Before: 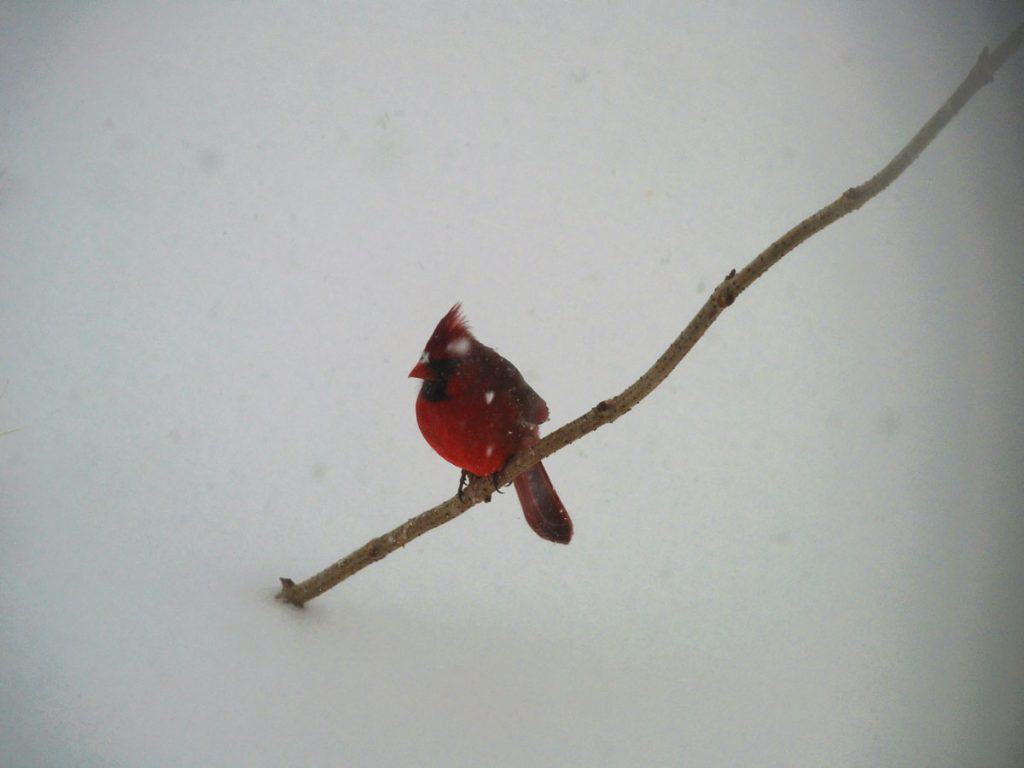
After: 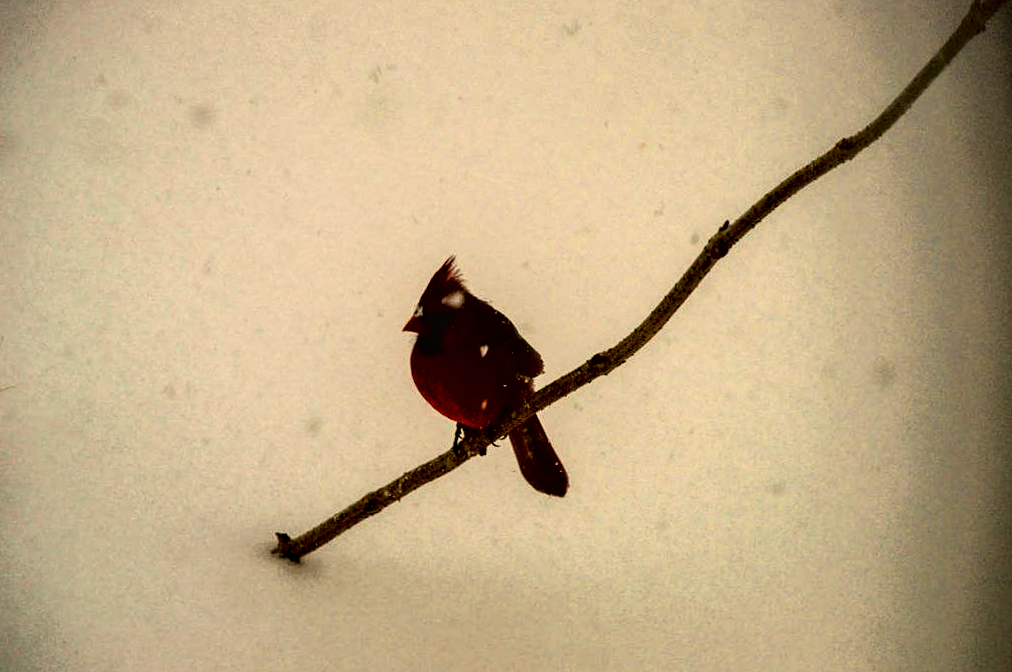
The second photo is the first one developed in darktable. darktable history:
exposure: black level correction 0.056, exposure -0.039 EV, compensate highlight preservation false
crop and rotate: top 5.609%, bottom 5.609%
local contrast: detail 154%
rotate and perspective: rotation -0.45°, automatic cropping original format, crop left 0.008, crop right 0.992, crop top 0.012, crop bottom 0.988
tone curve: curves: ch0 [(0, 0) (0.042, 0.01) (0.223, 0.123) (0.59, 0.574) (0.802, 0.868) (1, 1)], color space Lab, linked channels, preserve colors none
sharpen: amount 0.2
white balance: red 1.123, blue 0.83
